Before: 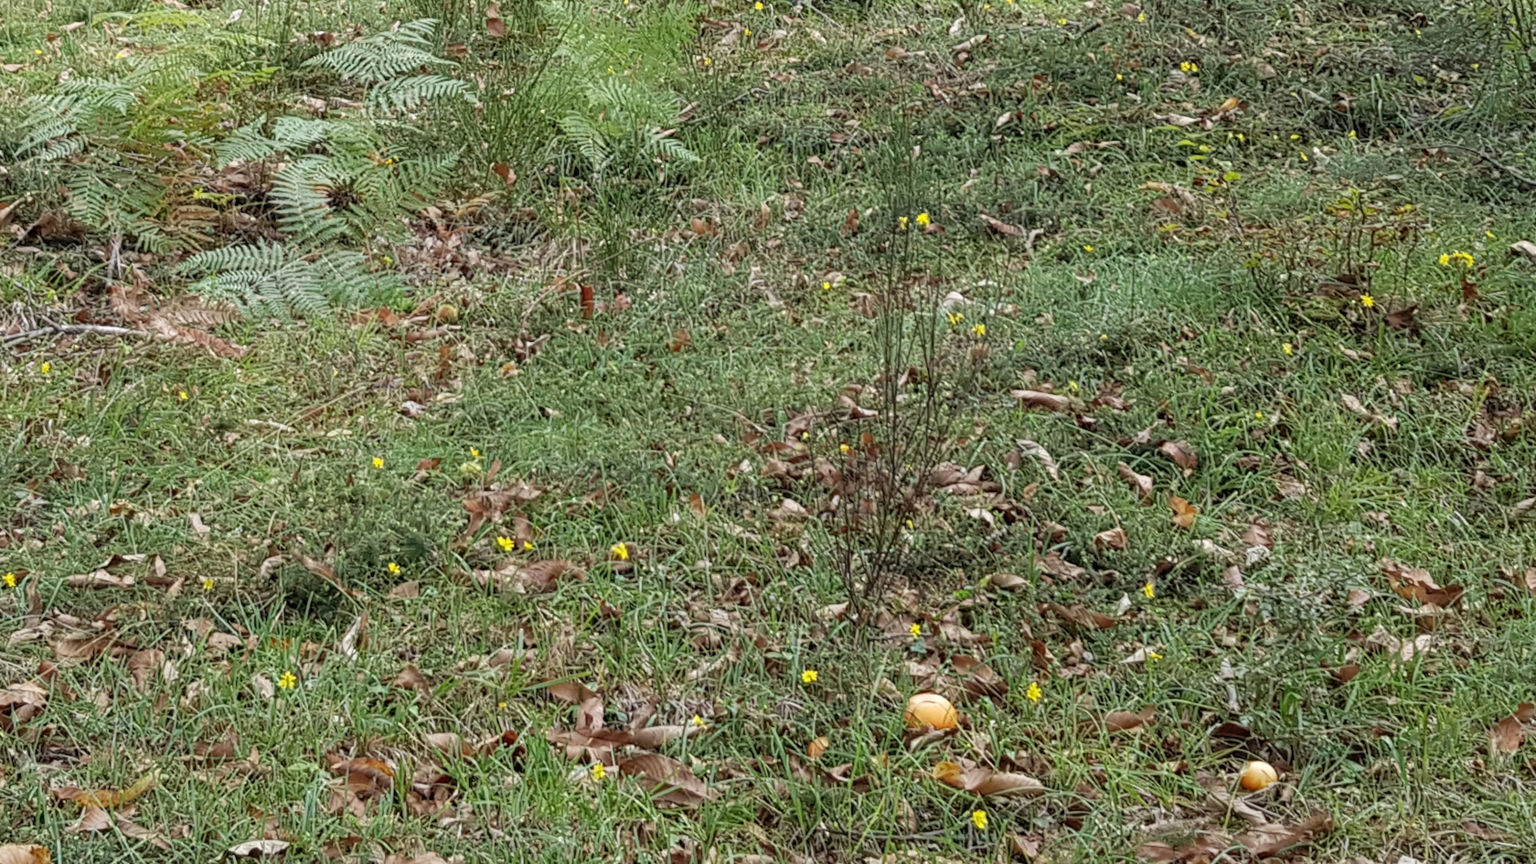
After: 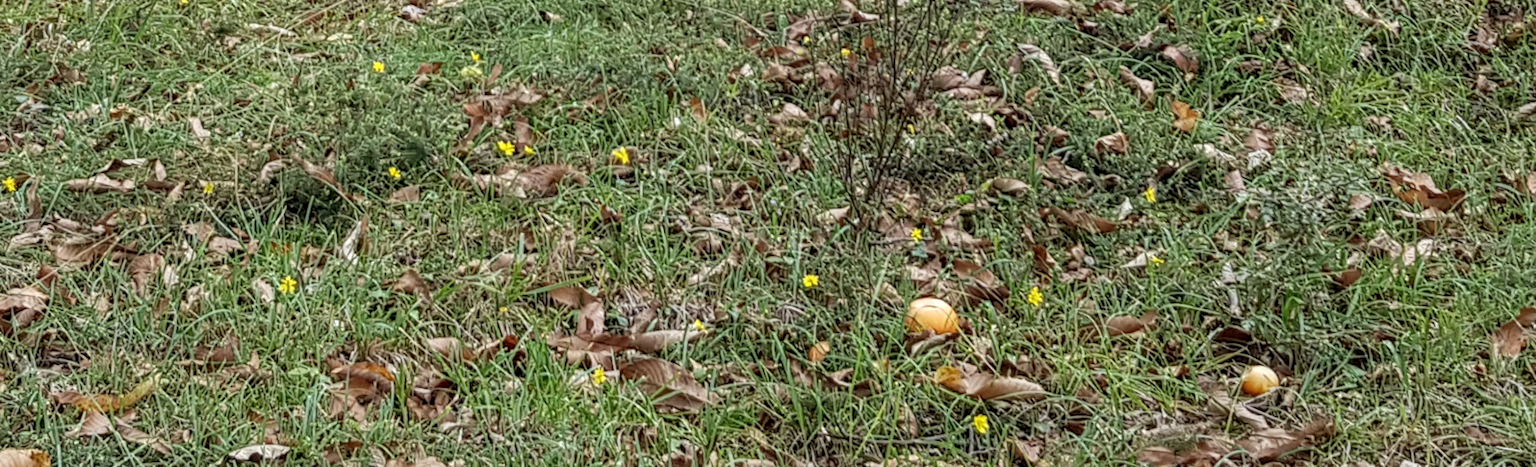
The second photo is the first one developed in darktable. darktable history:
crop and rotate: top 45.828%, right 0.067%
local contrast: on, module defaults
